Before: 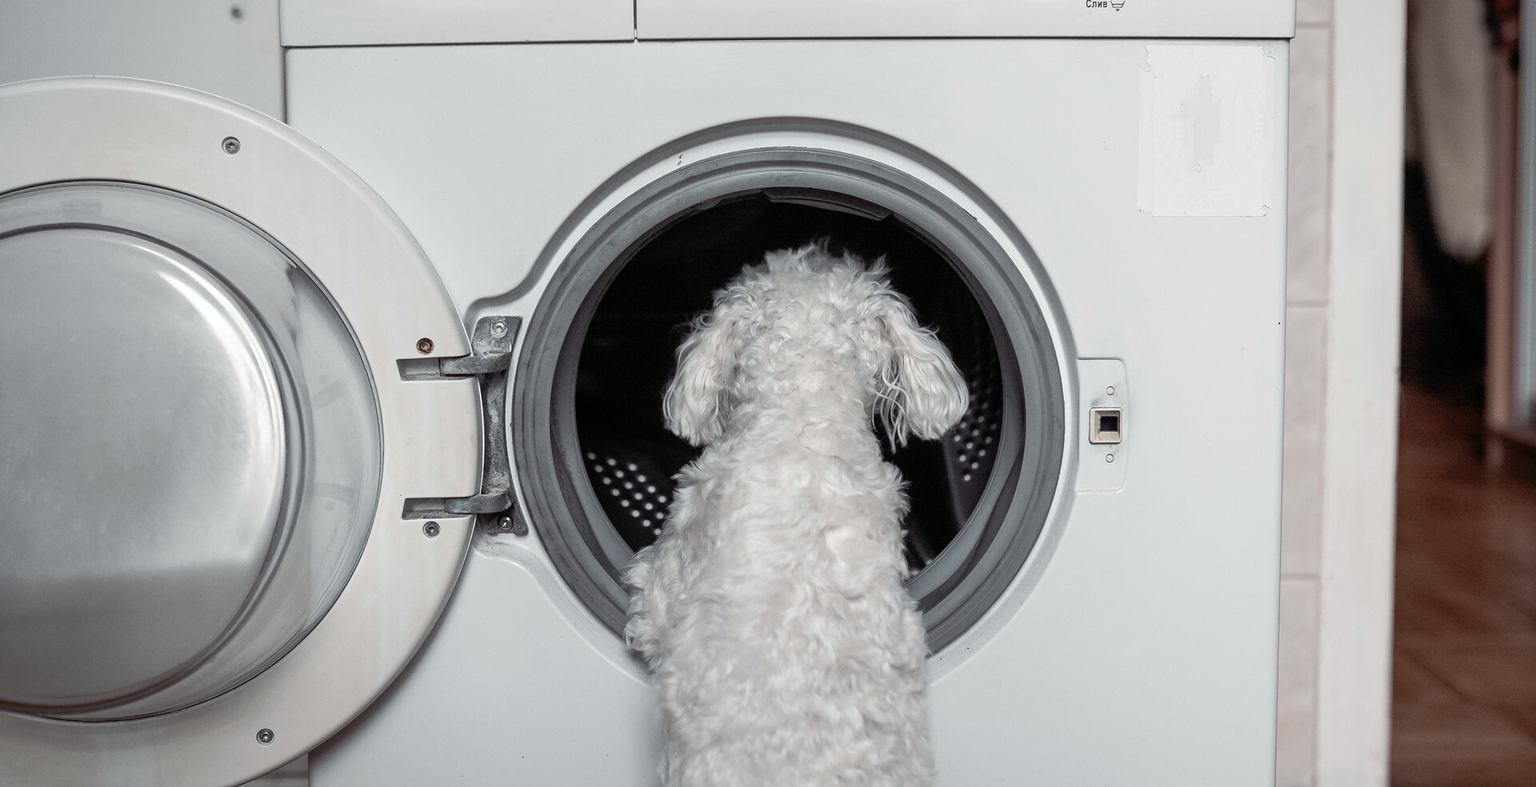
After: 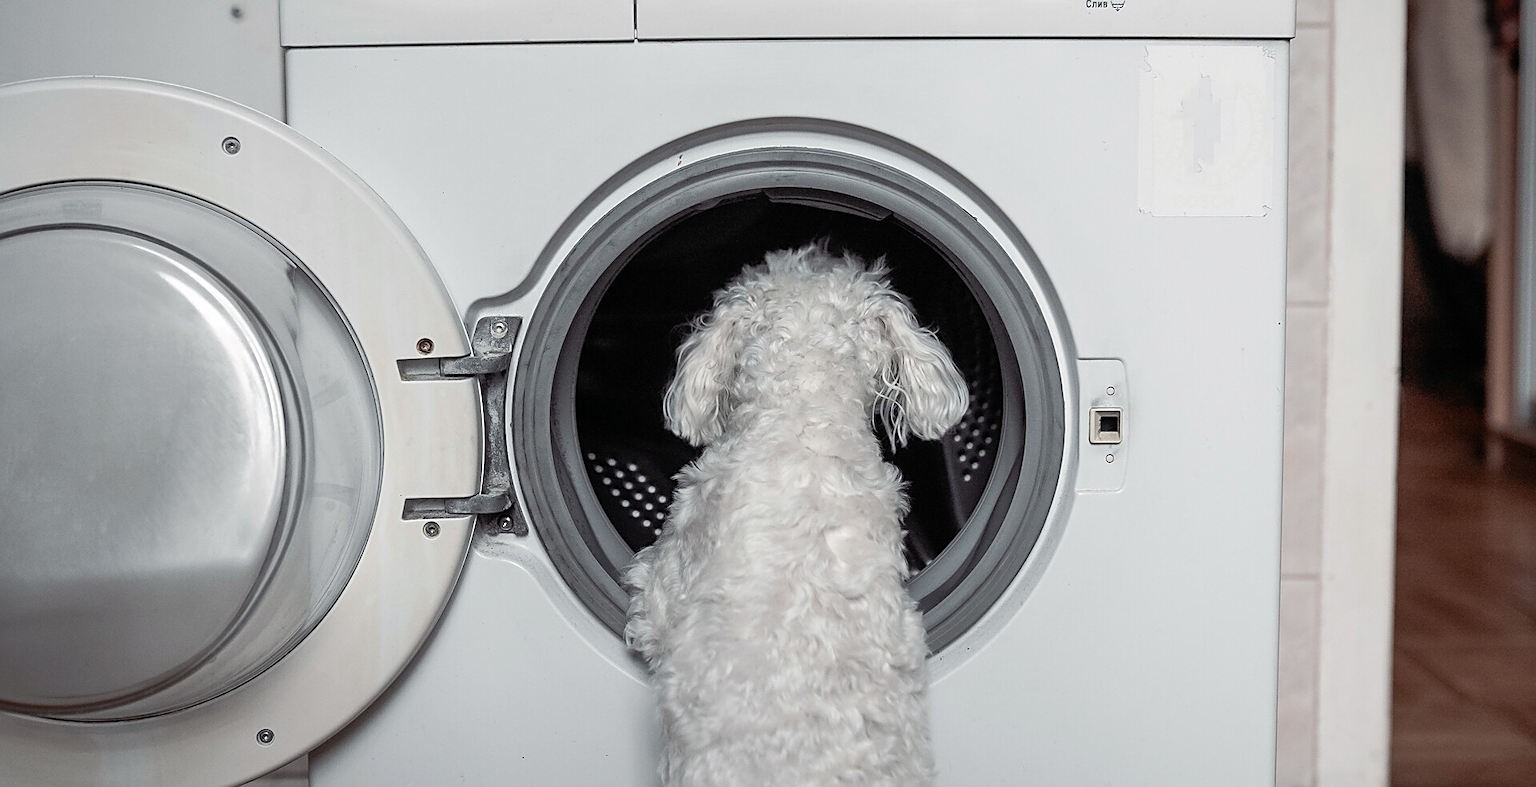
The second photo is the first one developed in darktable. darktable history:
color correction: highlights b* 0.014, saturation 0.993
sharpen: on, module defaults
